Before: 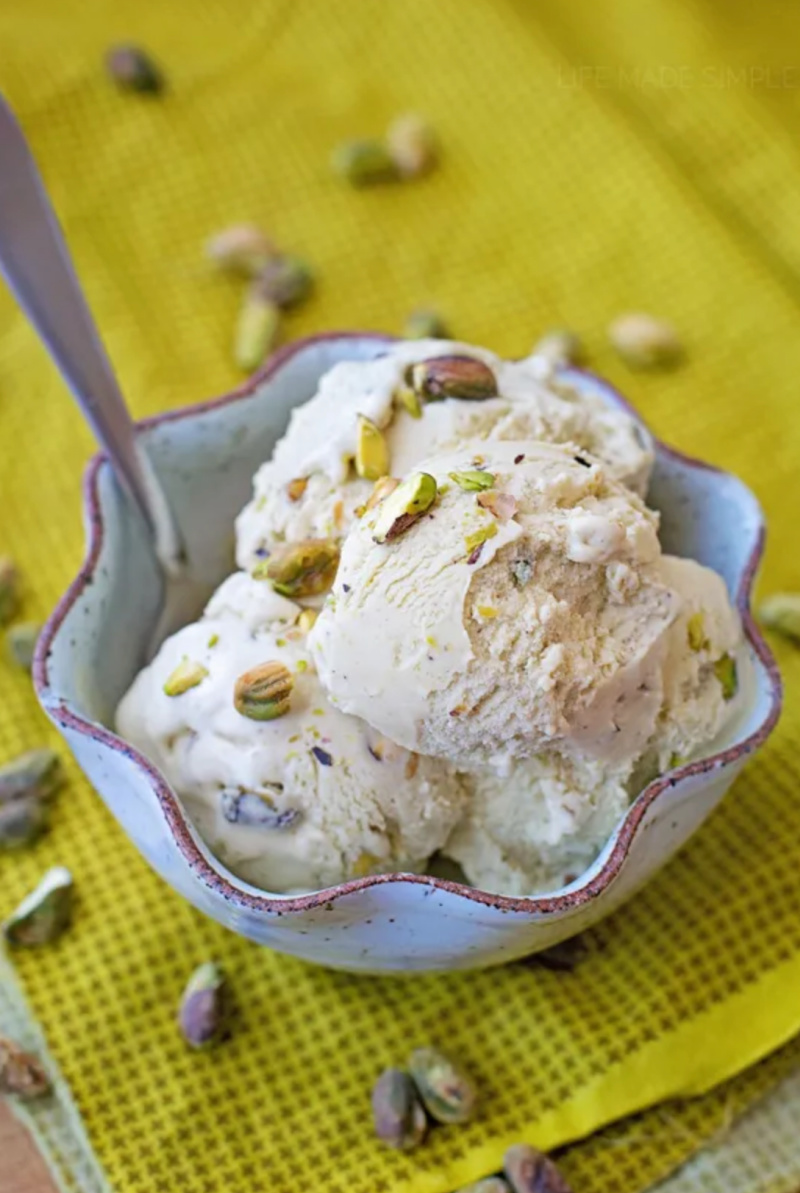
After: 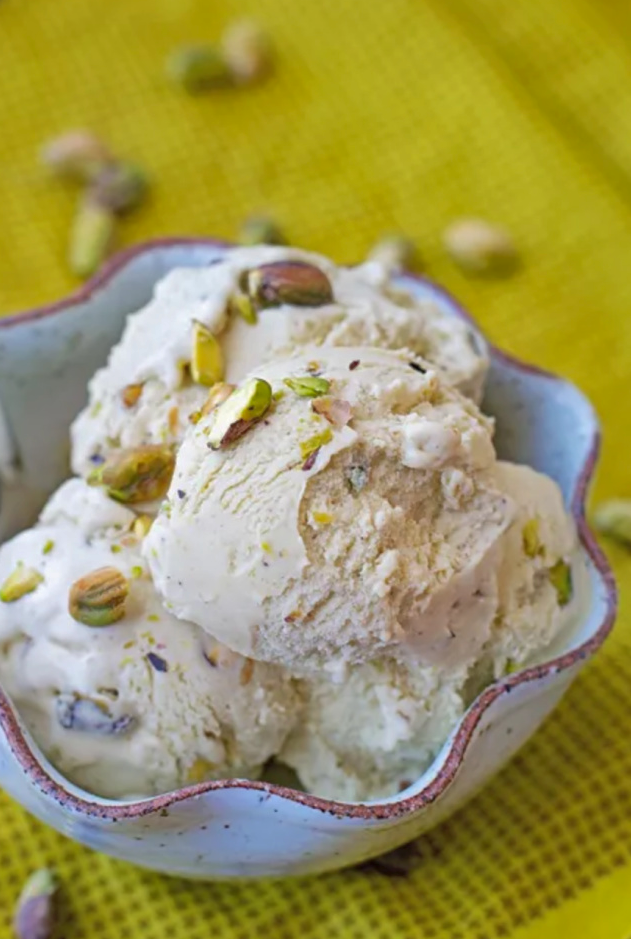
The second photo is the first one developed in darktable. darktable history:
crop and rotate: left 20.74%, top 7.912%, right 0.375%, bottom 13.378%
shadows and highlights: on, module defaults
